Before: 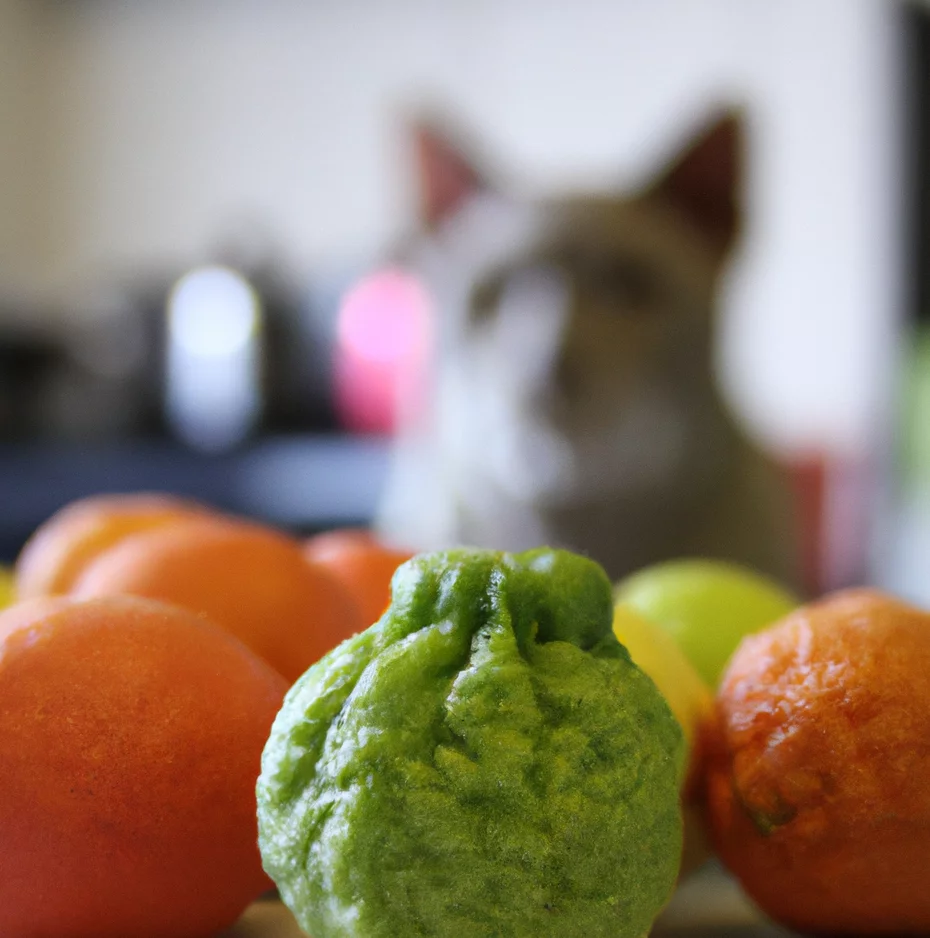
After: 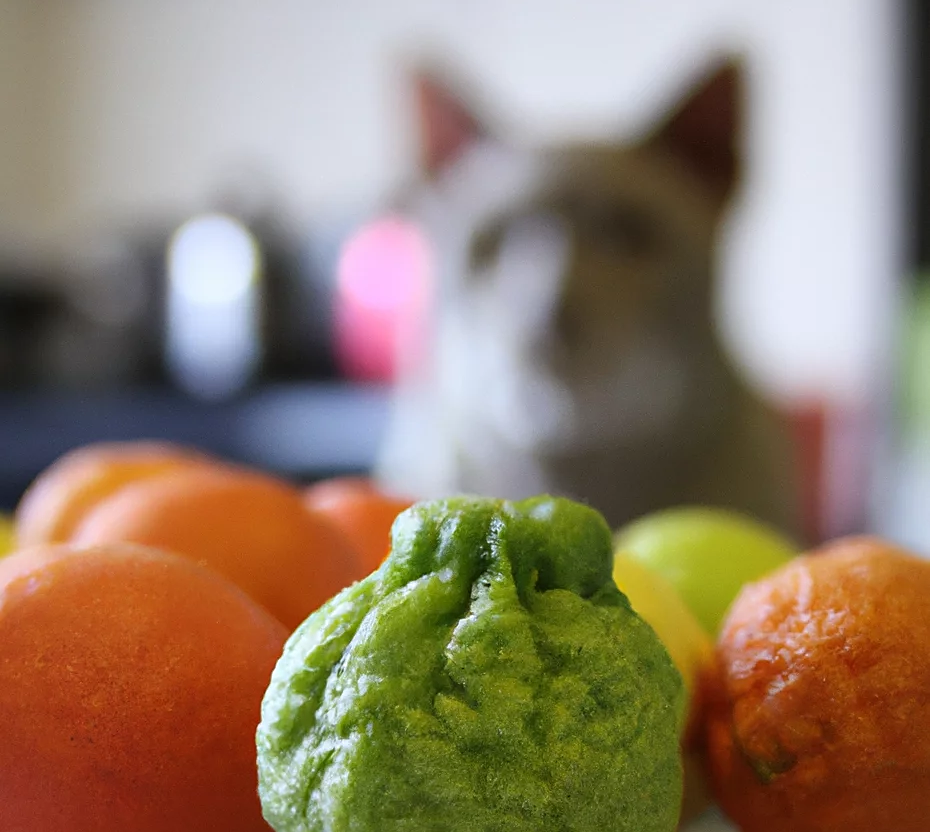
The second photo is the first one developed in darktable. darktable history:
sharpen: on, module defaults
crop and rotate: top 5.609%, bottom 5.609%
tone equalizer: on, module defaults
